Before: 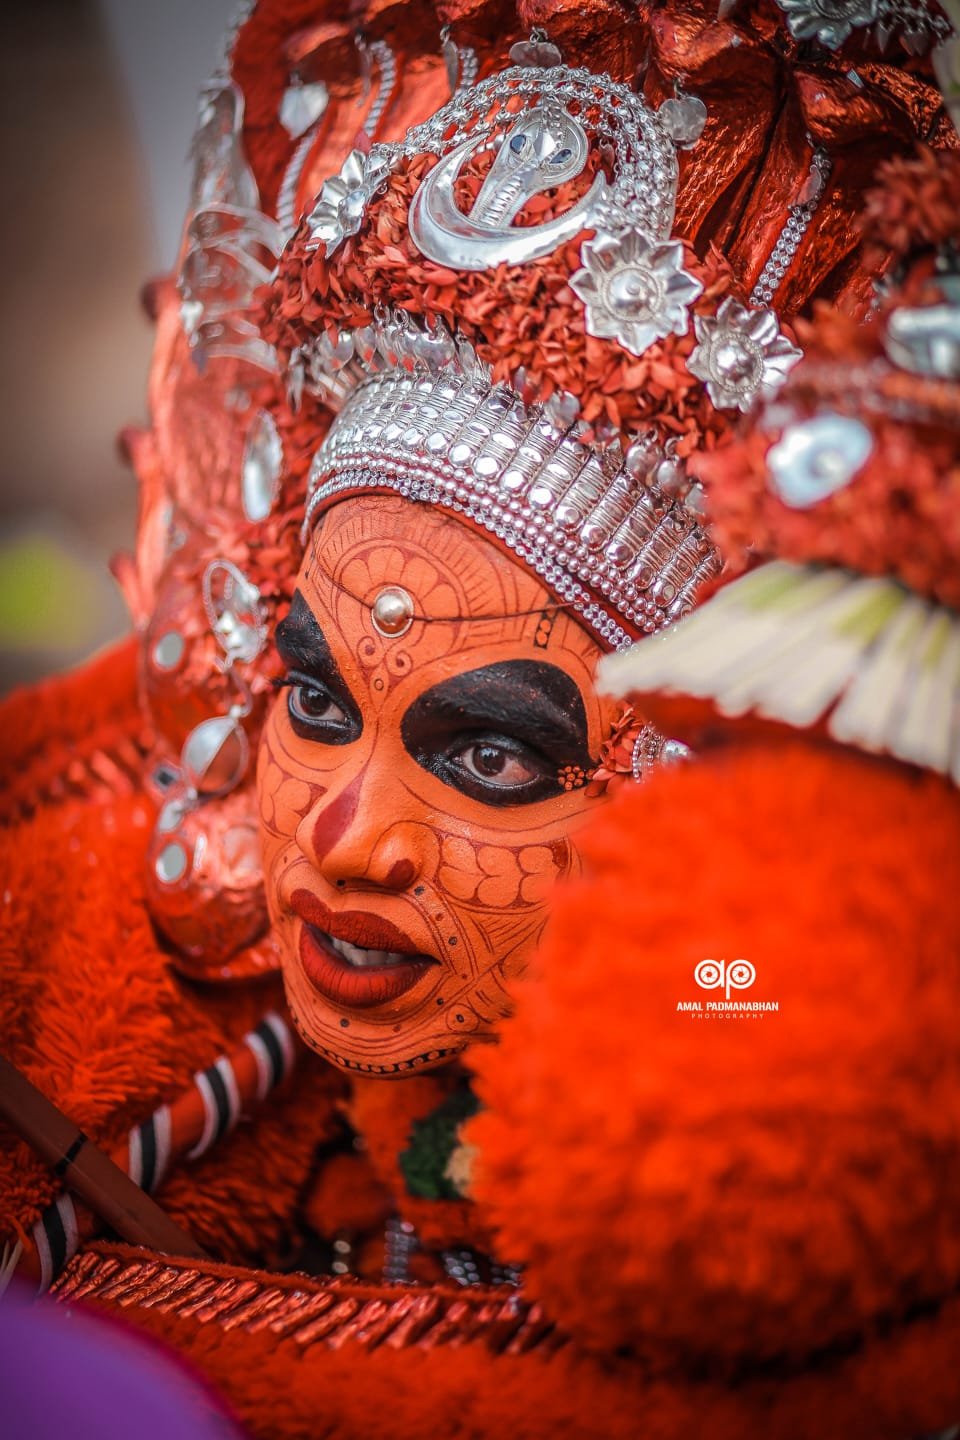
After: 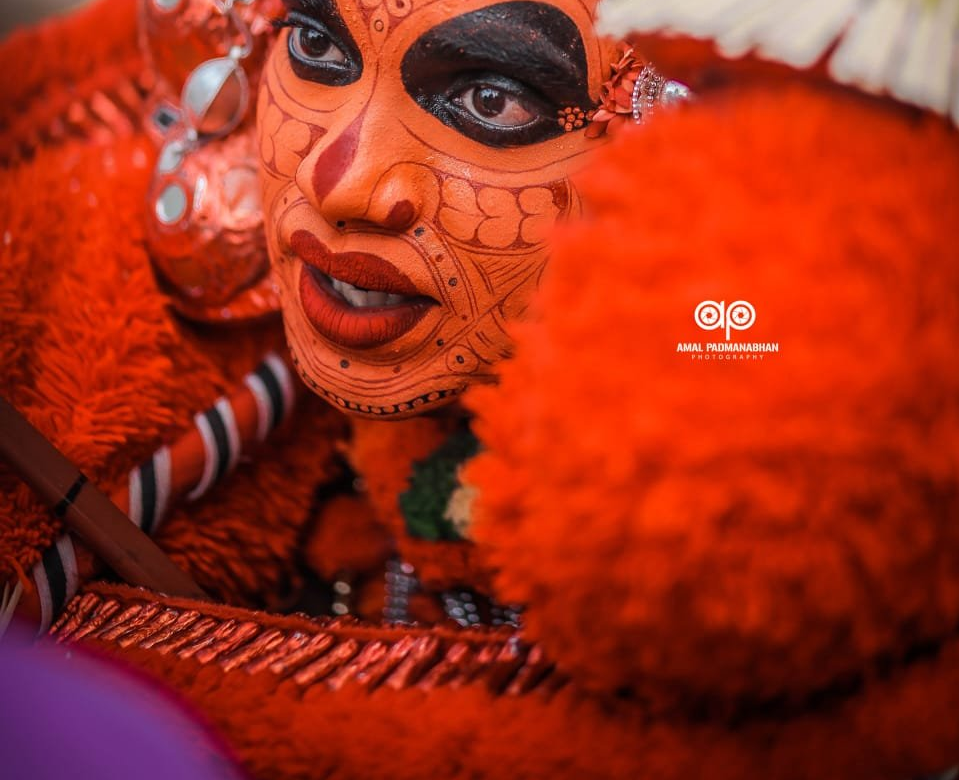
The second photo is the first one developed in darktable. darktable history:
crop and rotate: top 45.791%, right 0.098%
